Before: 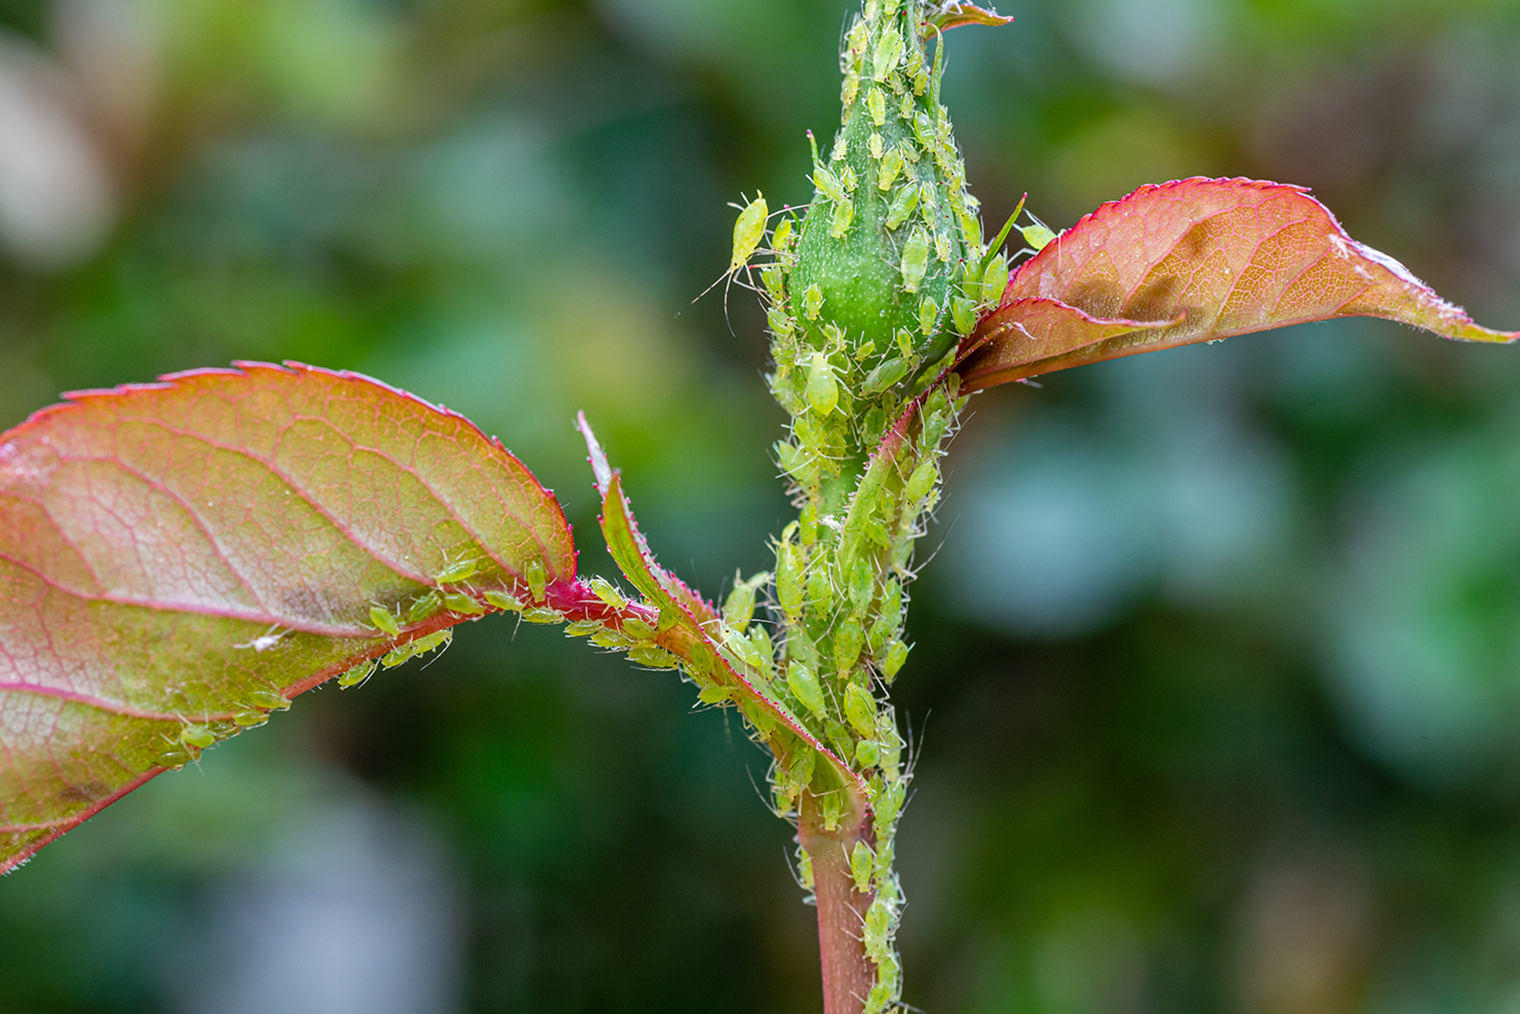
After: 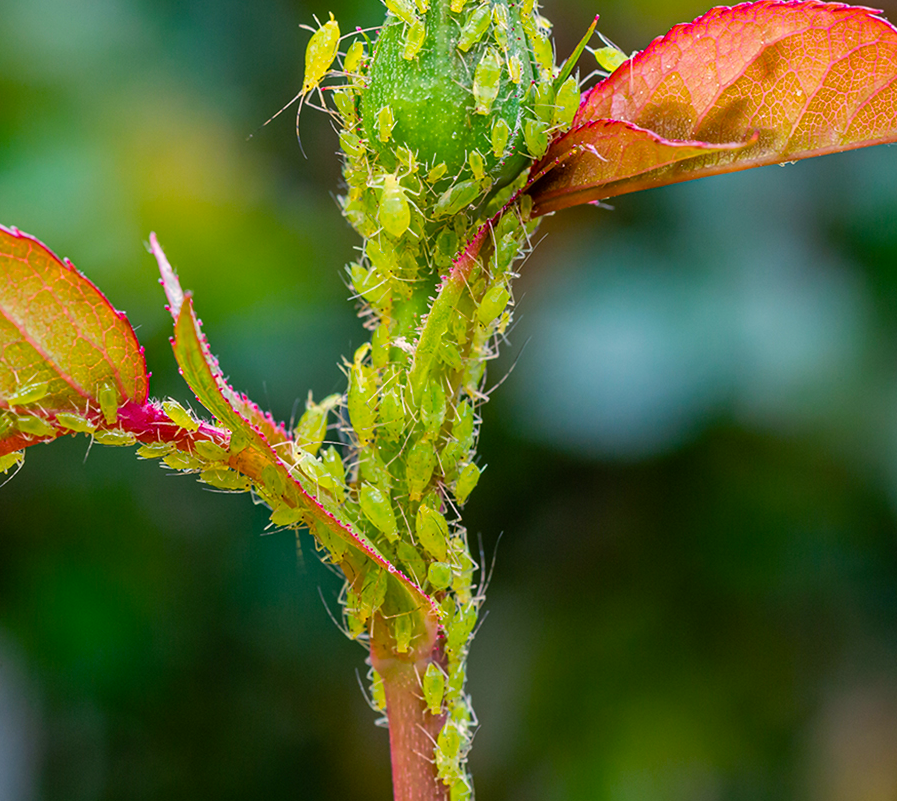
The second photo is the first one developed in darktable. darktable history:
crop and rotate: left 28.186%, top 17.64%, right 12.758%, bottom 3.313%
color balance rgb: highlights gain › chroma 2.973%, highlights gain › hue 54.31°, linear chroma grading › shadows -8.571%, linear chroma grading › global chroma 9.836%, perceptual saturation grading › global saturation 29.629%
